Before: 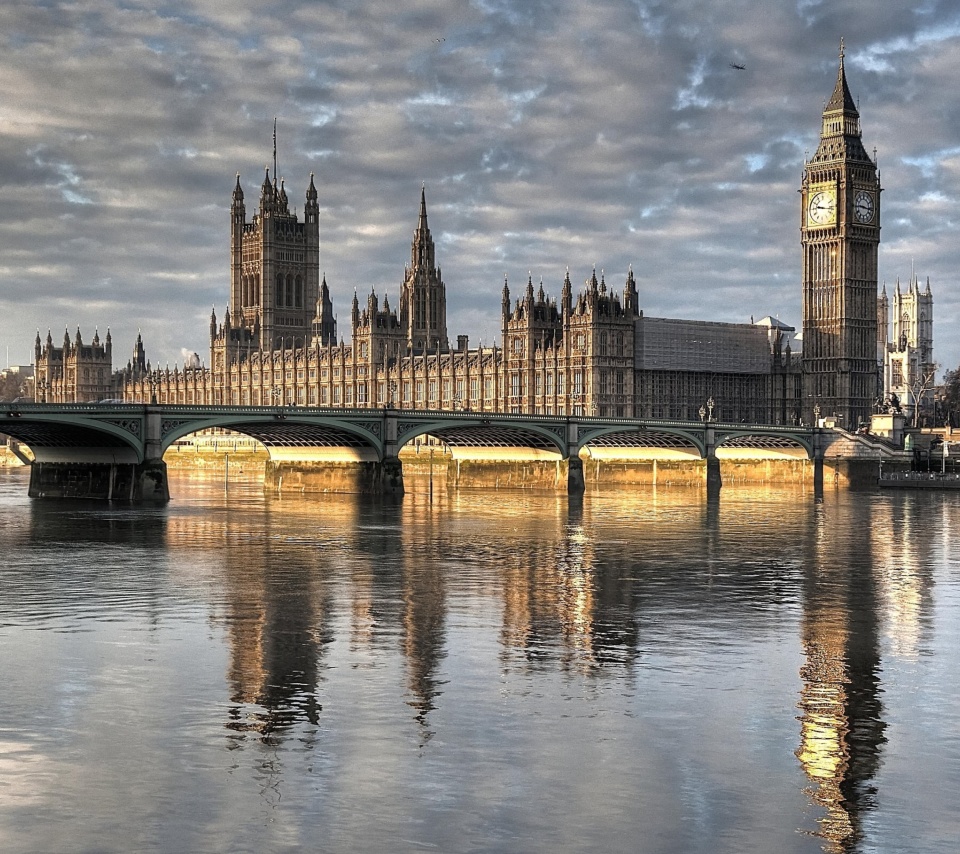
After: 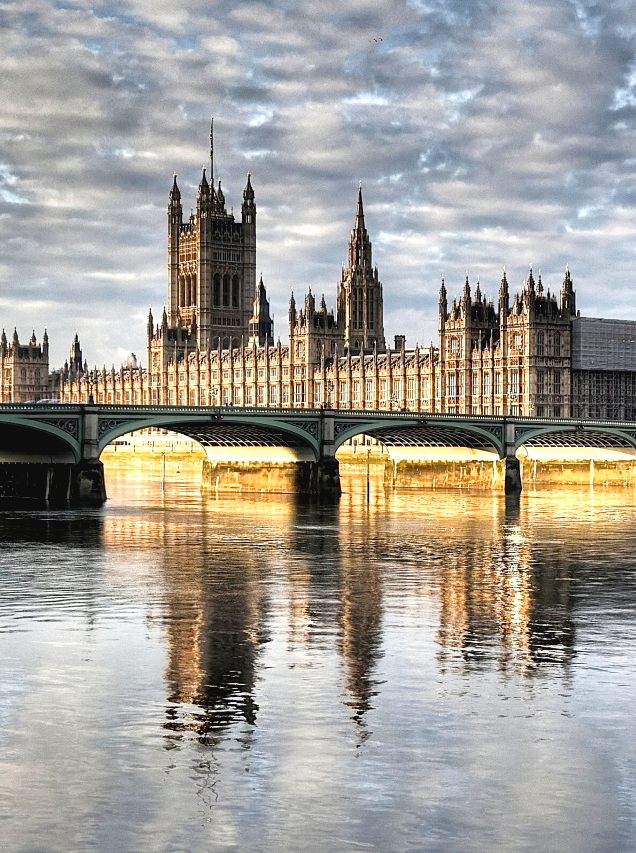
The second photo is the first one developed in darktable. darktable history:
crop and rotate: left 6.609%, right 27.056%
shadows and highlights: low approximation 0.01, soften with gaussian
exposure: black level correction 0.012, exposure 0.698 EV, compensate highlight preservation false
tone curve: curves: ch0 [(0, 0.036) (0.119, 0.115) (0.466, 0.498) (0.715, 0.767) (0.817, 0.865) (1, 0.998)]; ch1 [(0, 0) (0.377, 0.416) (0.44, 0.461) (0.487, 0.49) (0.514, 0.517) (0.536, 0.577) (0.66, 0.724) (1, 1)]; ch2 [(0, 0) (0.38, 0.405) (0.463, 0.443) (0.492, 0.486) (0.526, 0.541) (0.578, 0.598) (0.653, 0.698) (1, 1)], preserve colors none
